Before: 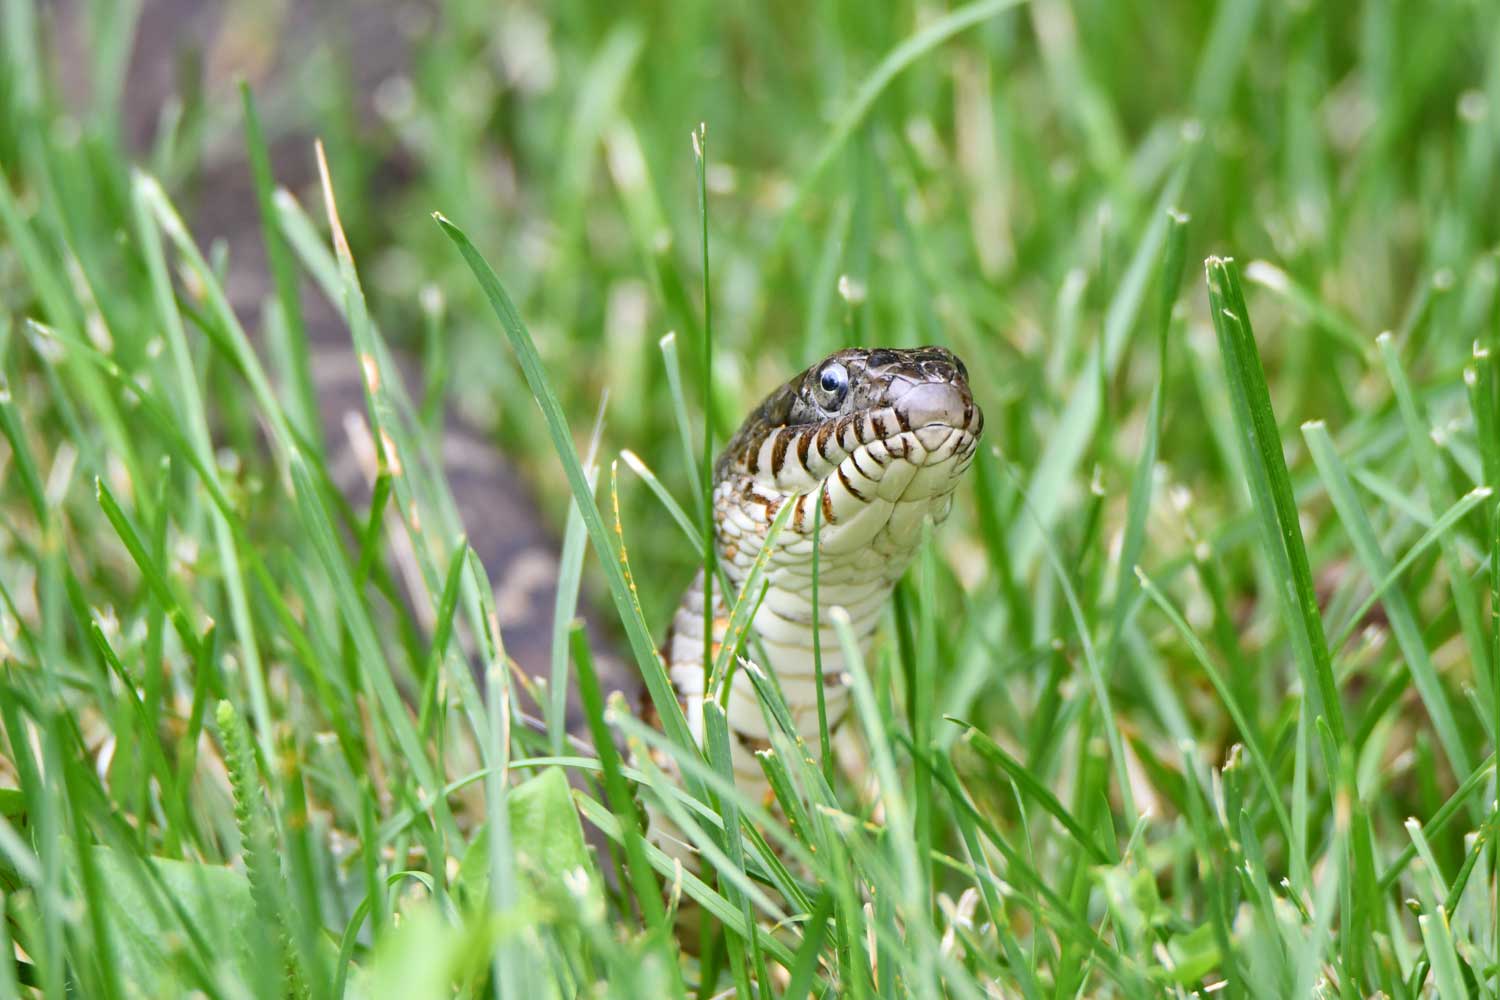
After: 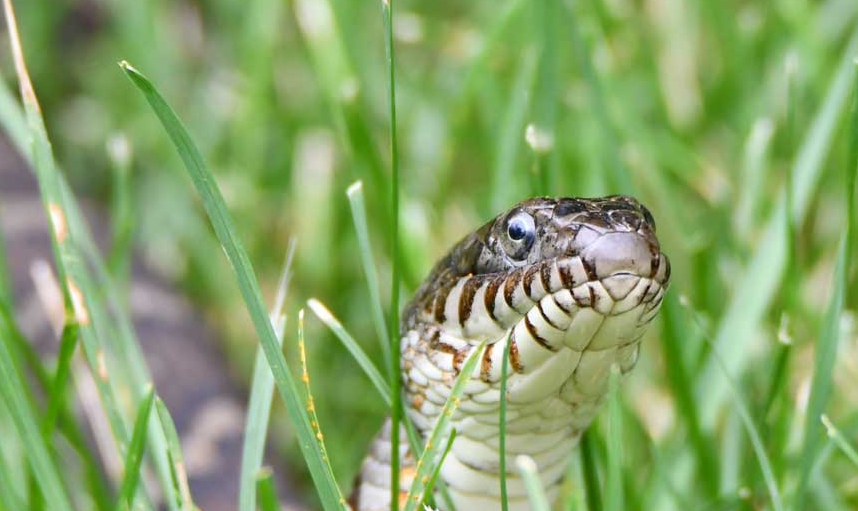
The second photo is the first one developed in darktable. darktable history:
crop: left 20.927%, top 15.138%, right 21.818%, bottom 33.706%
